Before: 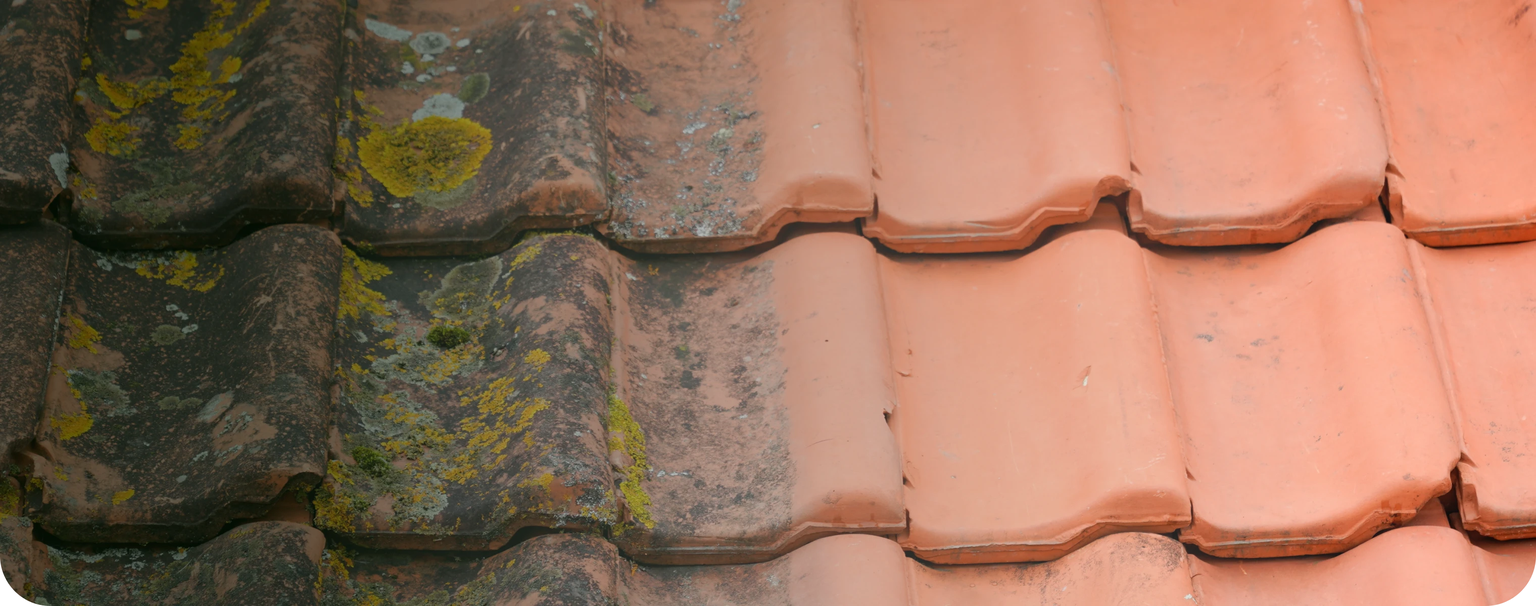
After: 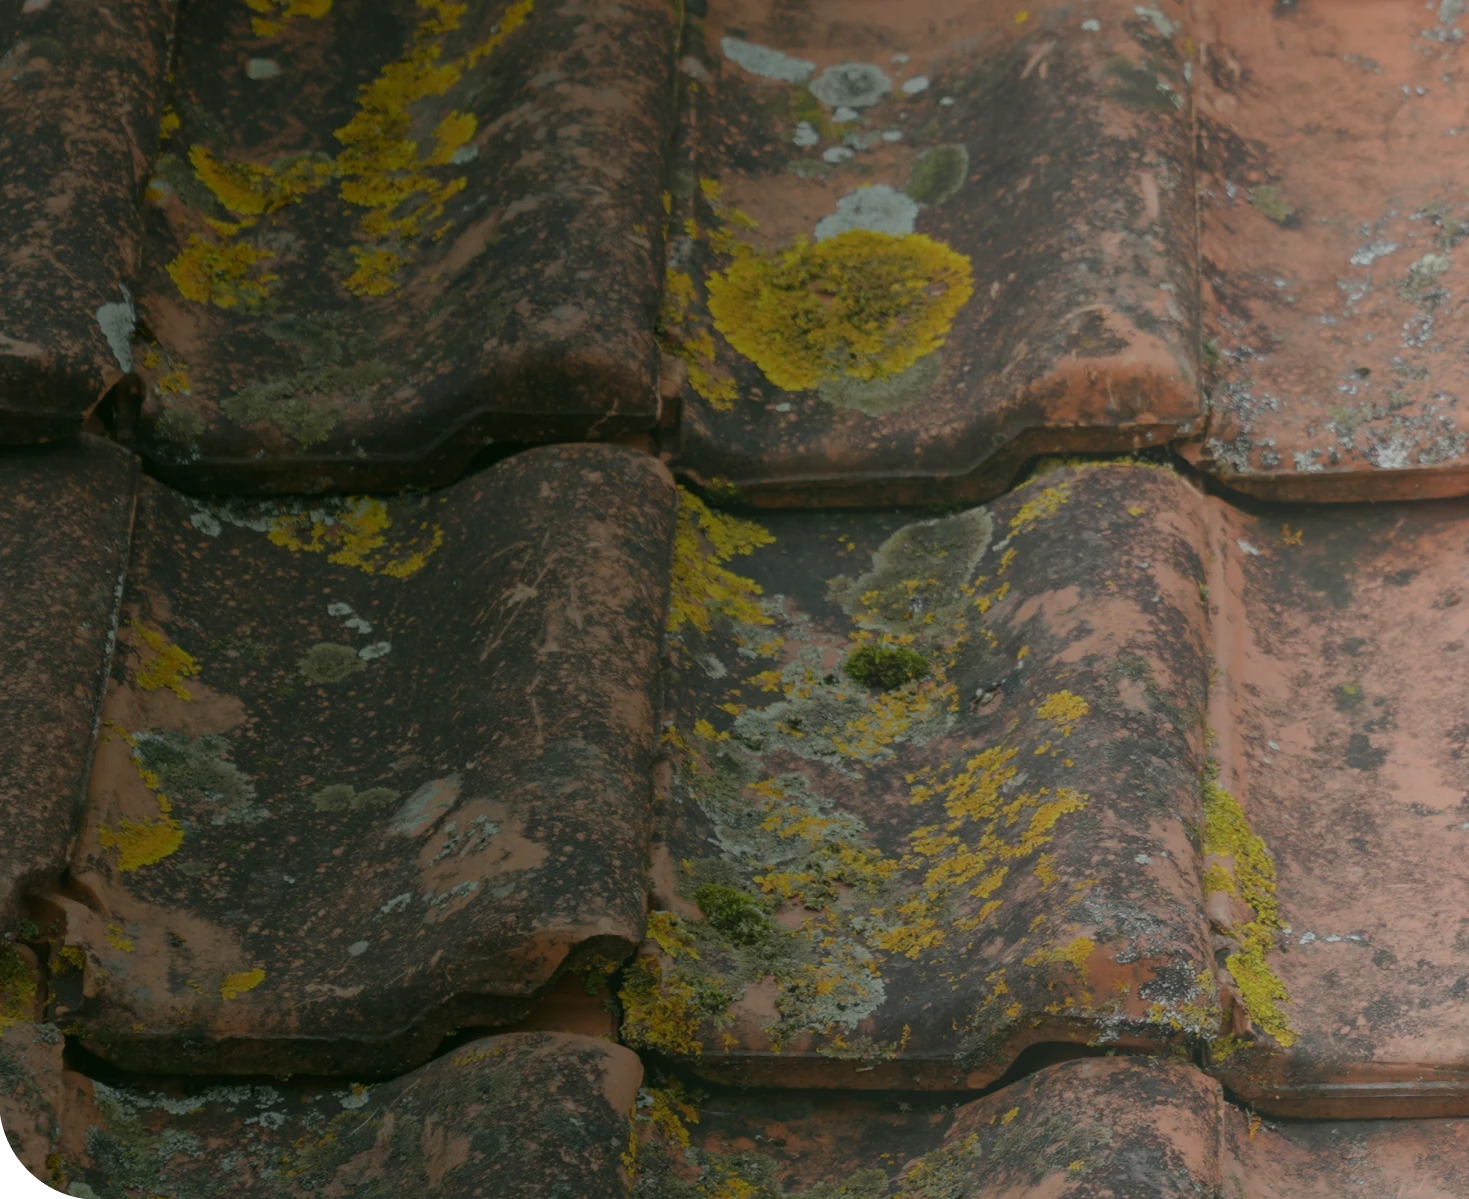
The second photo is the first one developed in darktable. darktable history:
crop and rotate: left 0.058%, top 0%, right 51.594%
